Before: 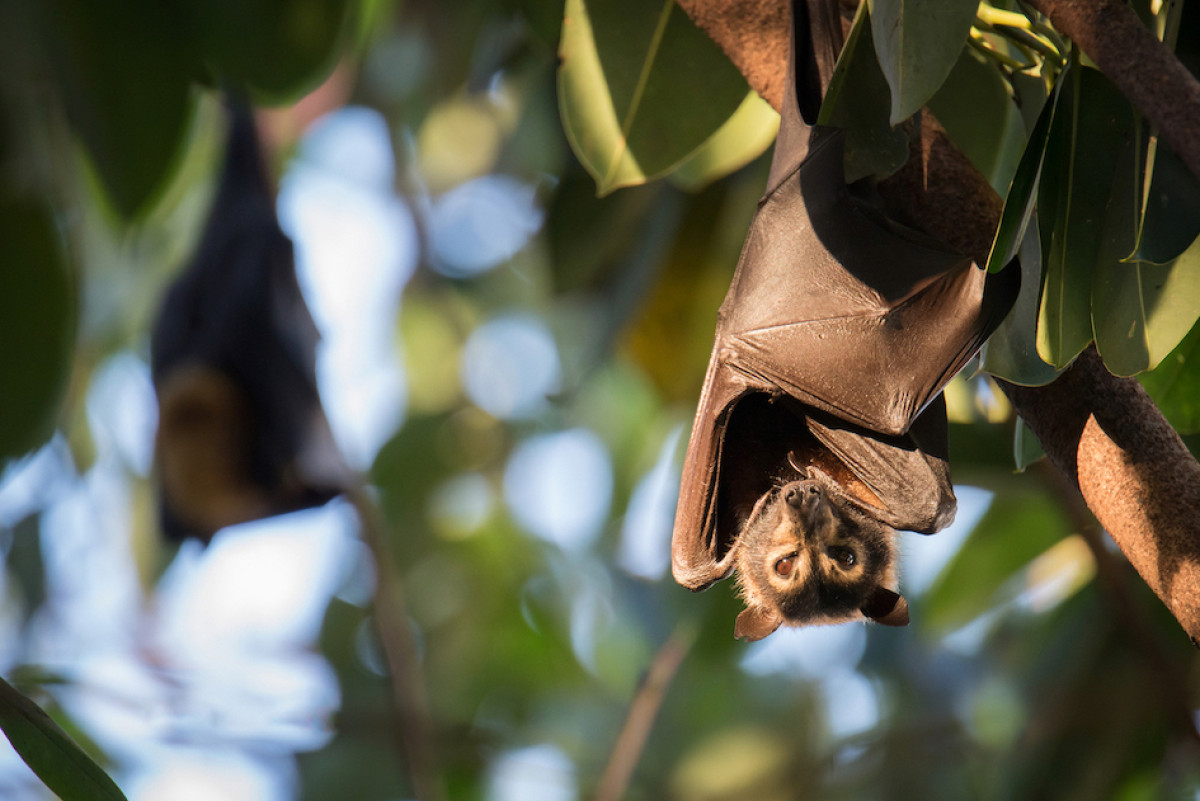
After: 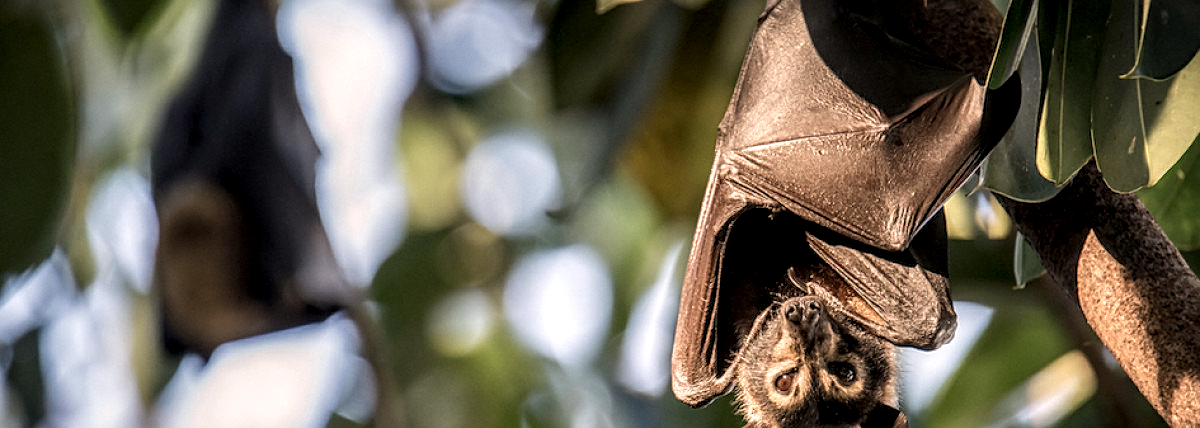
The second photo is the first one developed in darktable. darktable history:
sharpen: on, module defaults
contrast brightness saturation: contrast 0.04, saturation 0.16
crop and rotate: top 23.043%, bottom 23.437%
exposure: exposure -0.072 EV, compensate highlight preservation false
local contrast: highlights 0%, shadows 0%, detail 182%
color correction: highlights a* 5.59, highlights b* 5.24, saturation 0.68
